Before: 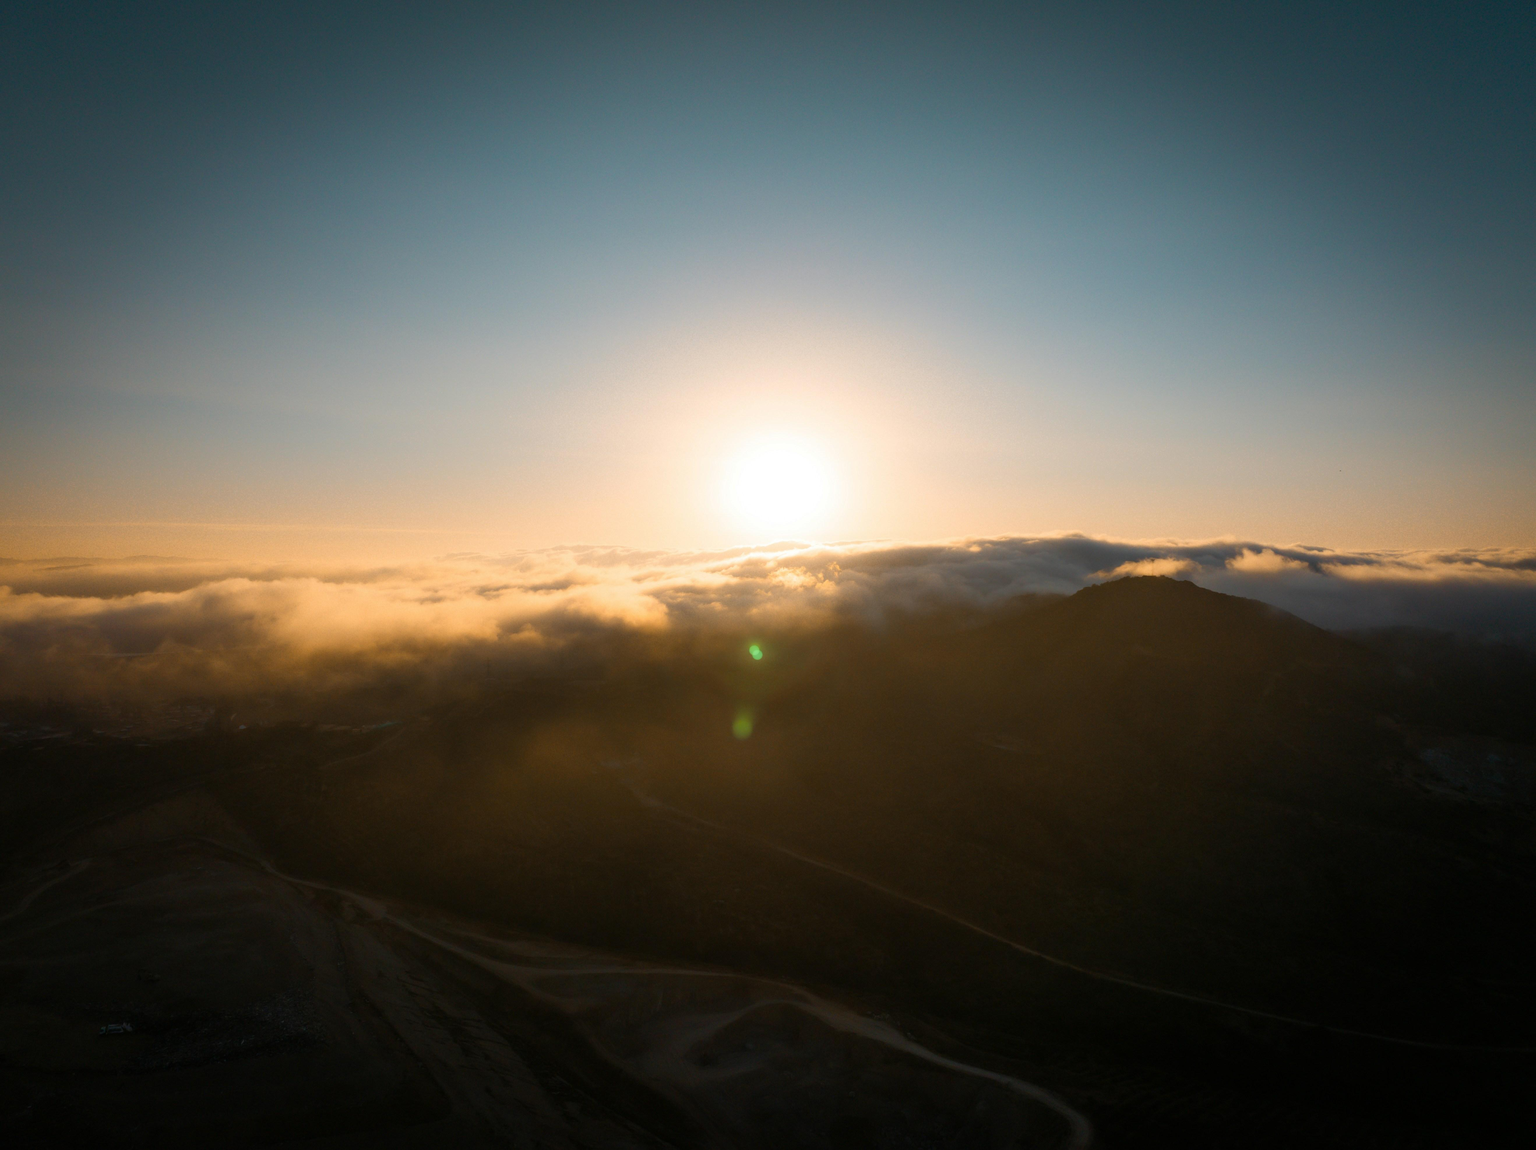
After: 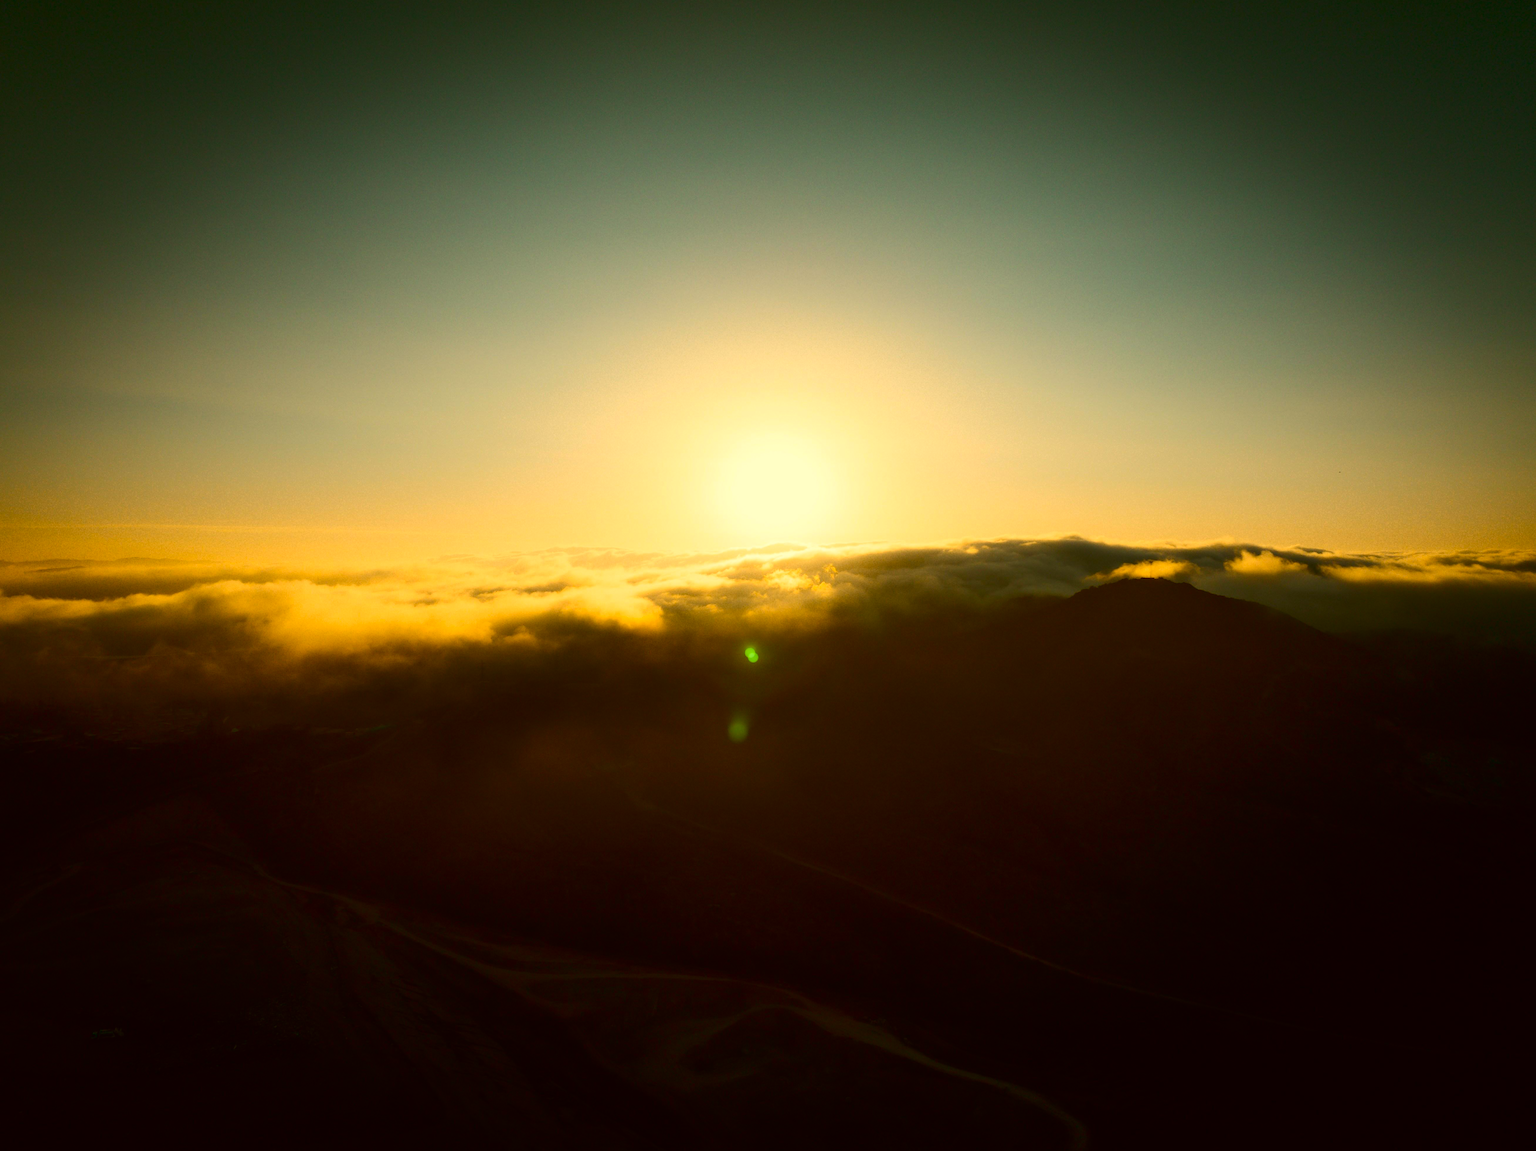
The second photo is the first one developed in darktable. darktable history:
crop and rotate: left 0.614%, top 0.179%, bottom 0.309%
contrast brightness saturation: contrast 0.21, brightness -0.11, saturation 0.21
color correction: highlights a* 0.162, highlights b* 29.53, shadows a* -0.162, shadows b* 21.09
